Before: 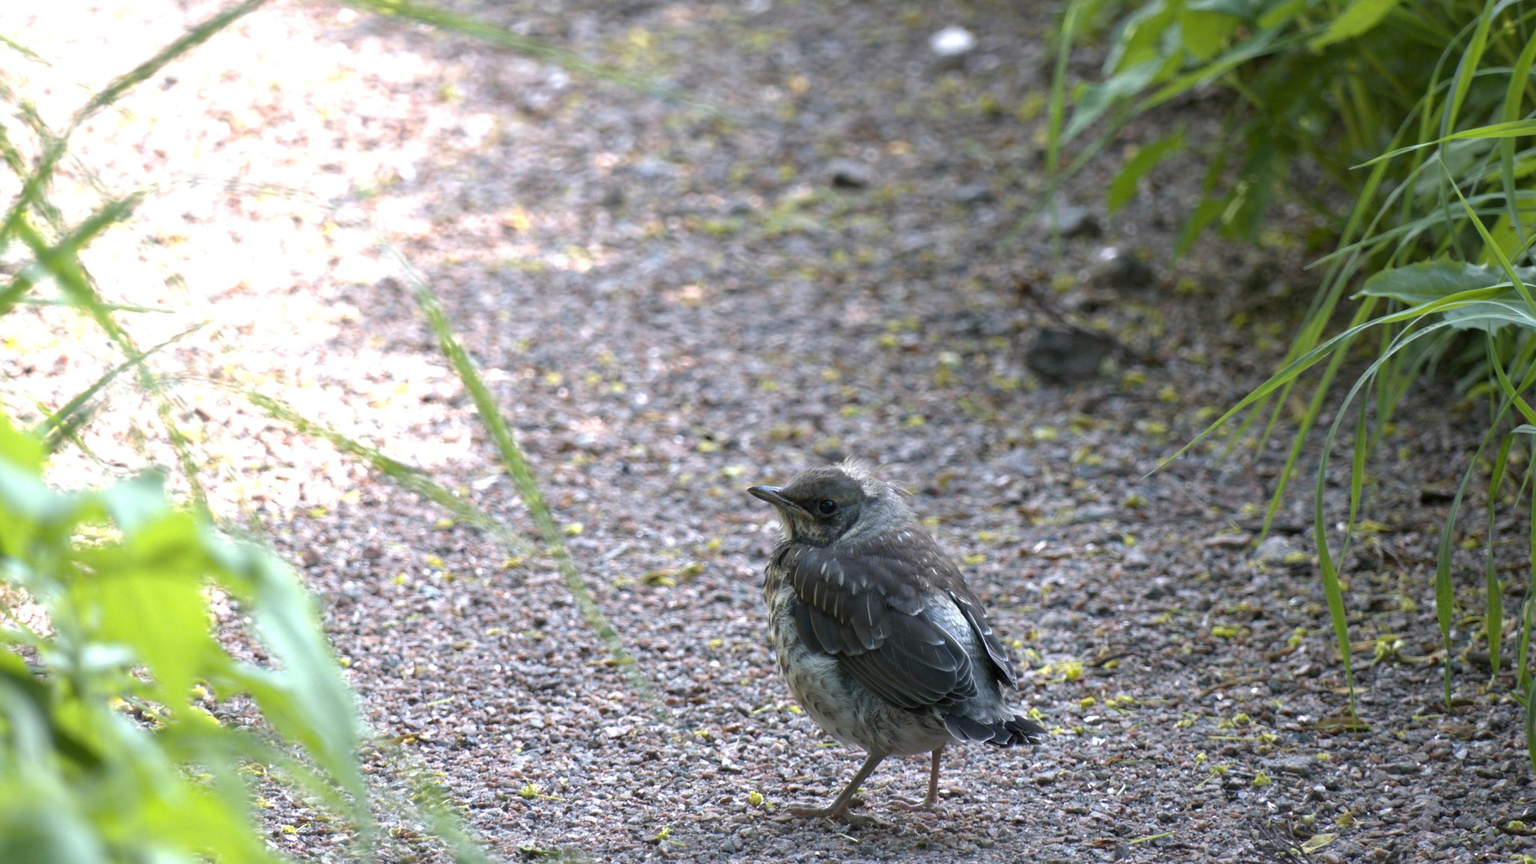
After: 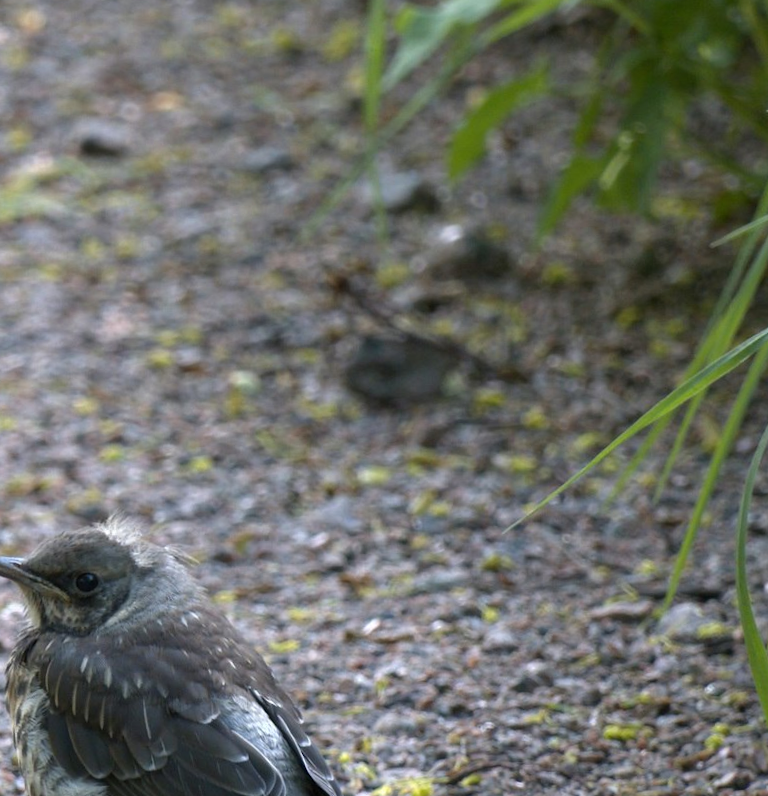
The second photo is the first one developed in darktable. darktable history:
crop and rotate: left 49.936%, top 10.094%, right 13.136%, bottom 24.256%
rotate and perspective: rotation -1.77°, lens shift (horizontal) 0.004, automatic cropping off
